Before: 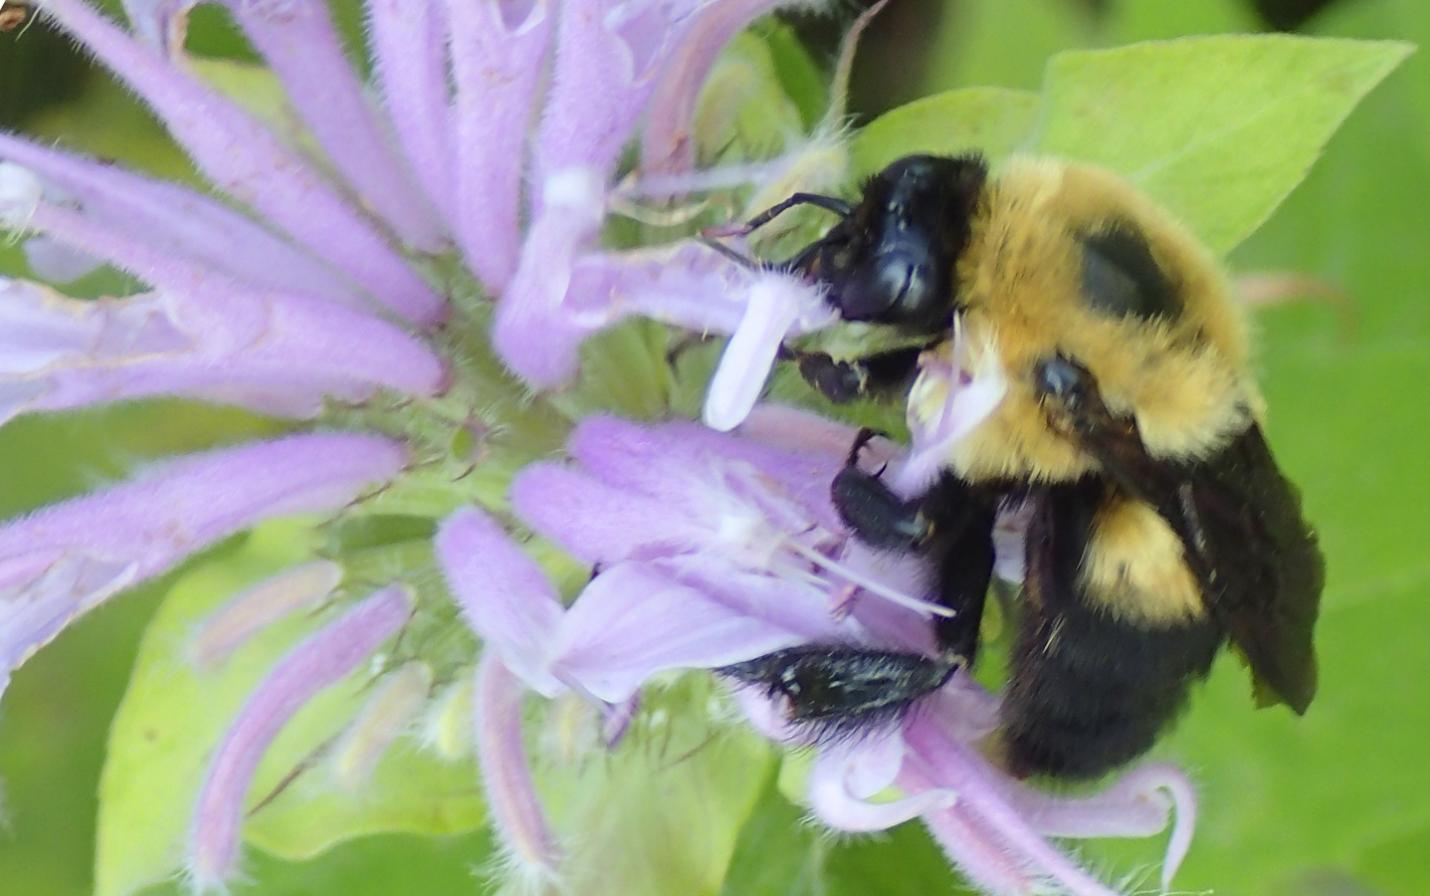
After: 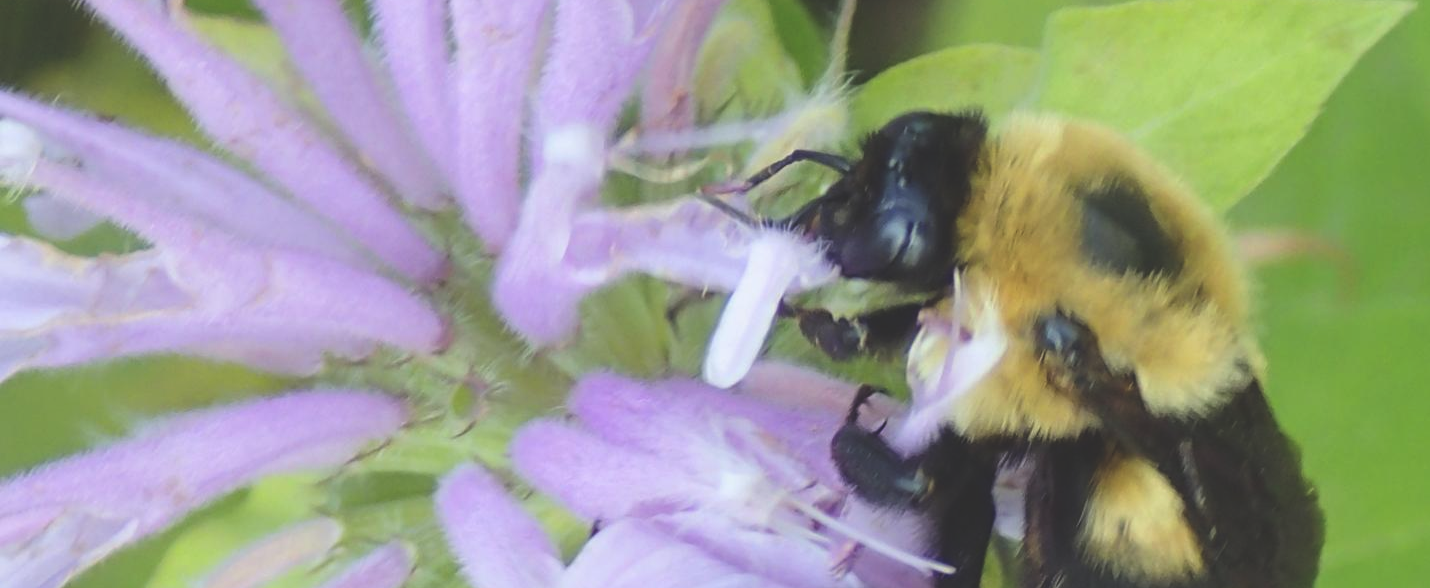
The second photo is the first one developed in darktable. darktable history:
exposure: black level correction -0.023, exposure -0.039 EV, compensate highlight preservation false
crop and rotate: top 4.848%, bottom 29.503%
